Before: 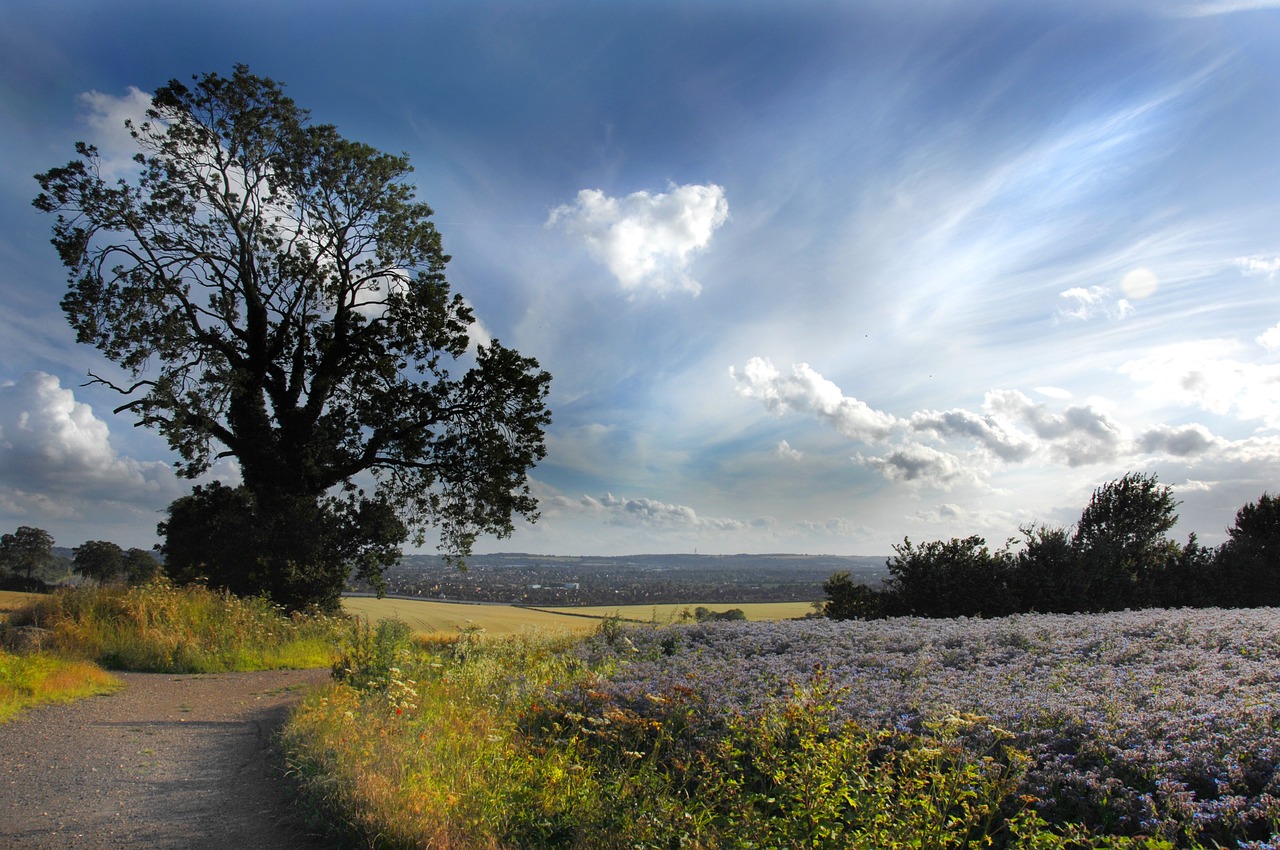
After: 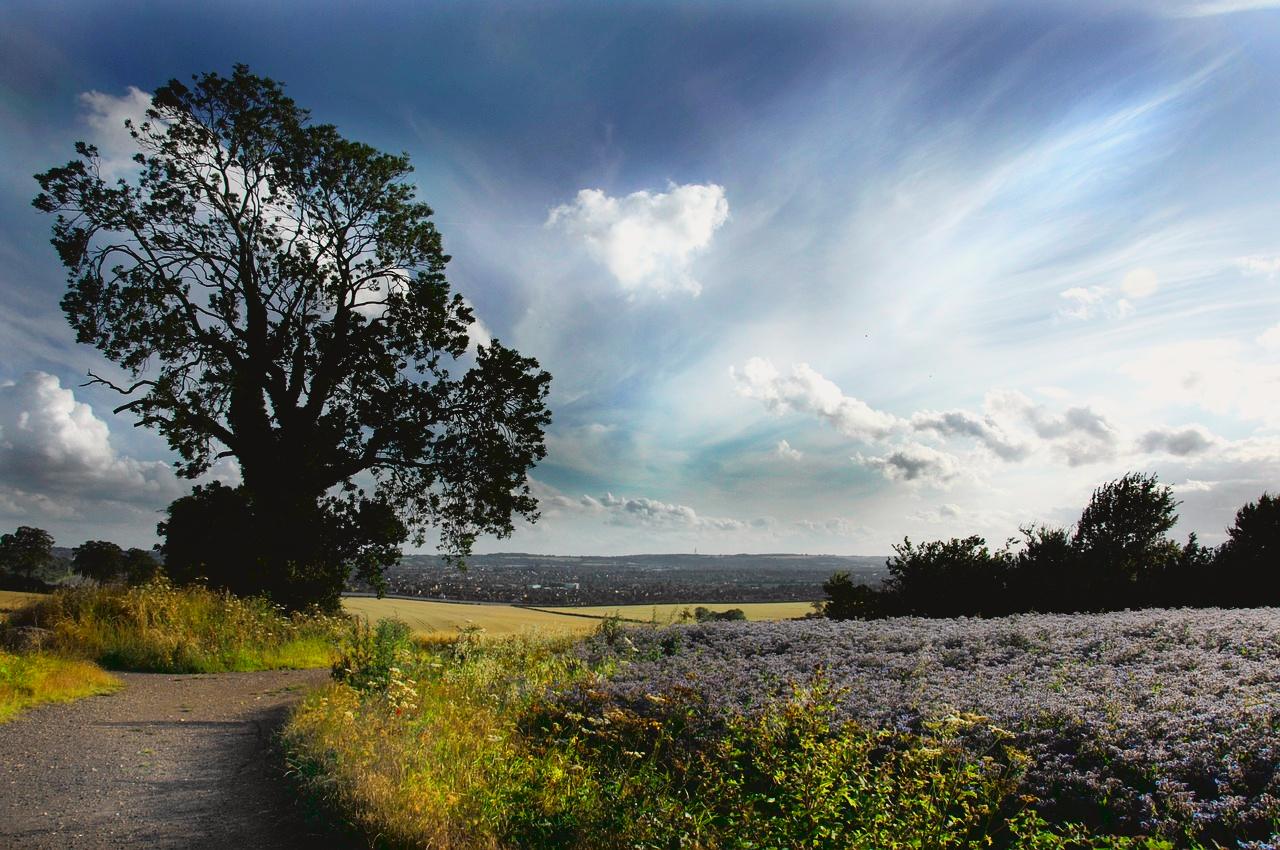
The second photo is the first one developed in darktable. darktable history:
contrast brightness saturation: contrast 0.028, brightness -0.032
tone curve: curves: ch0 [(0, 0.049) (0.113, 0.084) (0.285, 0.301) (0.673, 0.796) (0.845, 0.932) (0.994, 0.971)]; ch1 [(0, 0) (0.456, 0.424) (0.498, 0.5) (0.57, 0.557) (0.631, 0.635) (1, 1)]; ch2 [(0, 0) (0.395, 0.398) (0.44, 0.456) (0.502, 0.507) (0.55, 0.559) (0.67, 0.702) (1, 1)], color space Lab, independent channels, preserve colors none
exposure: exposure -0.487 EV, compensate highlight preservation false
tone equalizer: on, module defaults
base curve: curves: ch0 [(0, 0) (0.472, 0.508) (1, 1)], preserve colors none
